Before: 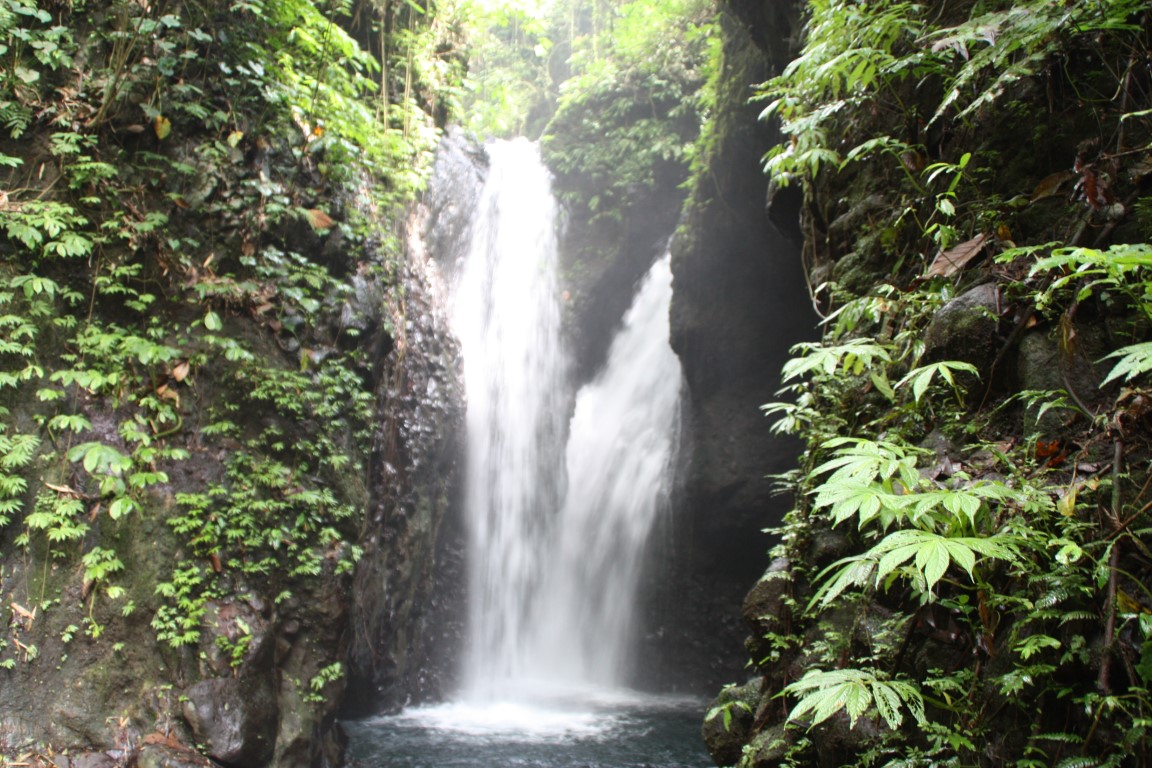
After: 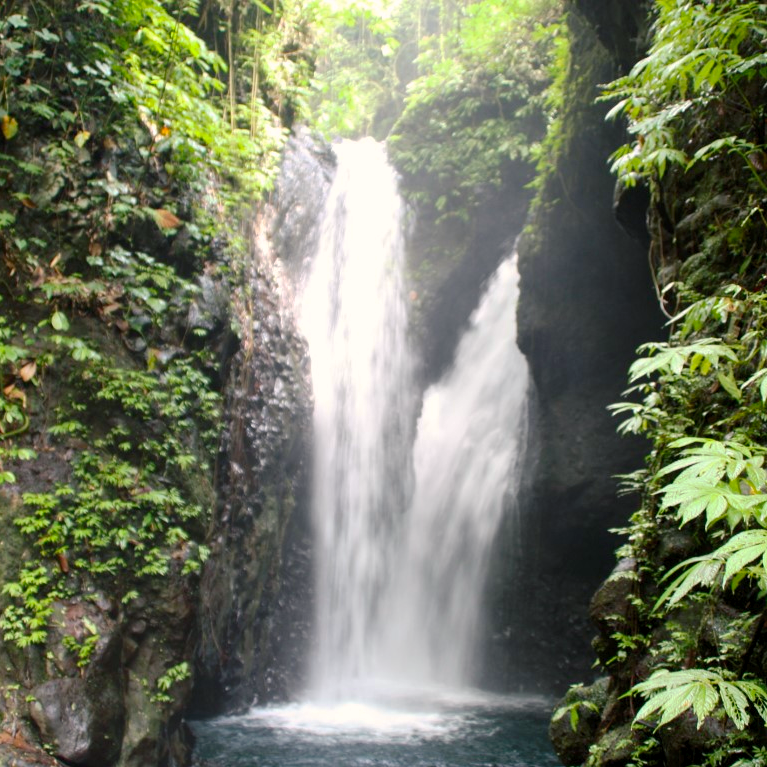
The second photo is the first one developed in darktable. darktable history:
crop and rotate: left 13.342%, right 19.991%
tone curve: curves: ch0 [(0, 0) (0.003, 0.013) (0.011, 0.018) (0.025, 0.027) (0.044, 0.045) (0.069, 0.068) (0.1, 0.096) (0.136, 0.13) (0.177, 0.168) (0.224, 0.217) (0.277, 0.277) (0.335, 0.338) (0.399, 0.401) (0.468, 0.473) (0.543, 0.544) (0.623, 0.621) (0.709, 0.7) (0.801, 0.781) (0.898, 0.869) (1, 1)], preserve colors none
color balance rgb: shadows lift › chroma 2%, shadows lift › hue 217.2°, power › hue 60°, highlights gain › chroma 1%, highlights gain › hue 69.6°, global offset › luminance -0.5%, perceptual saturation grading › global saturation 15%, global vibrance 15%
